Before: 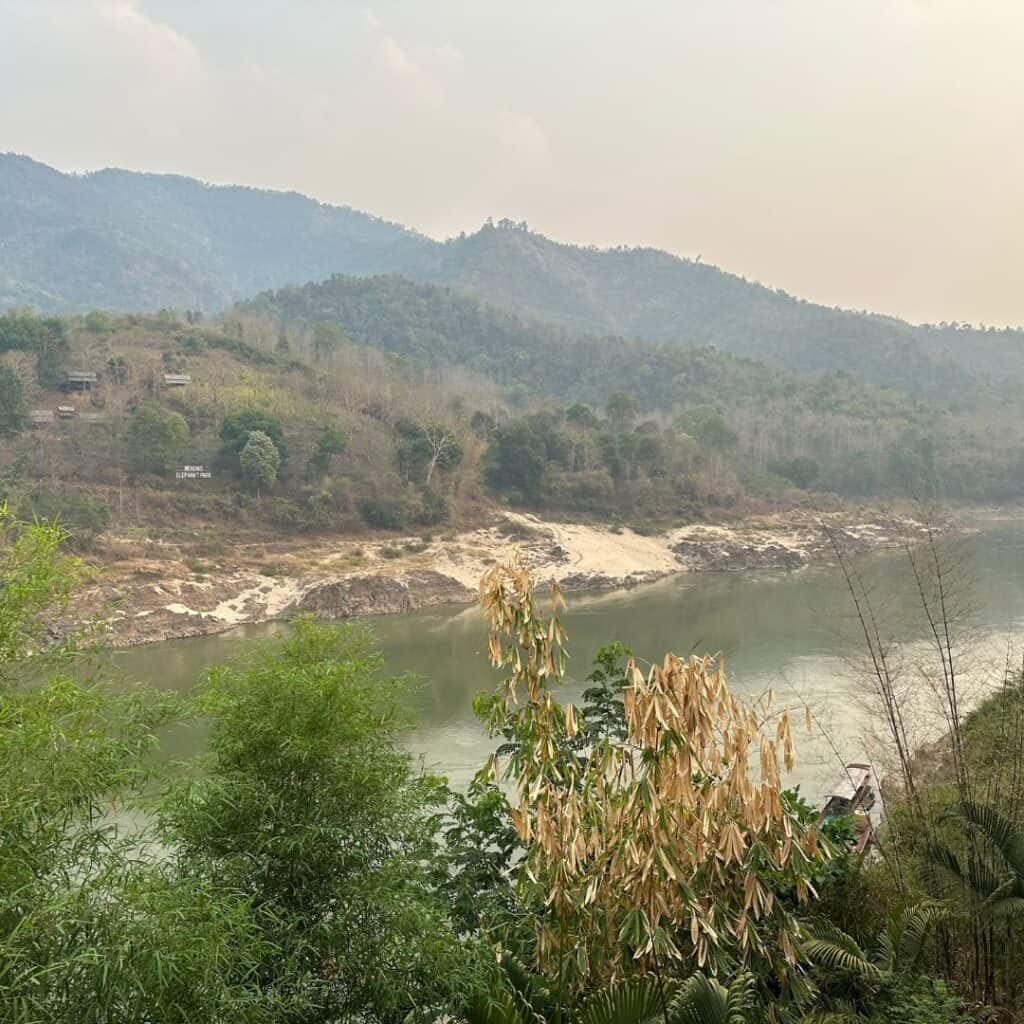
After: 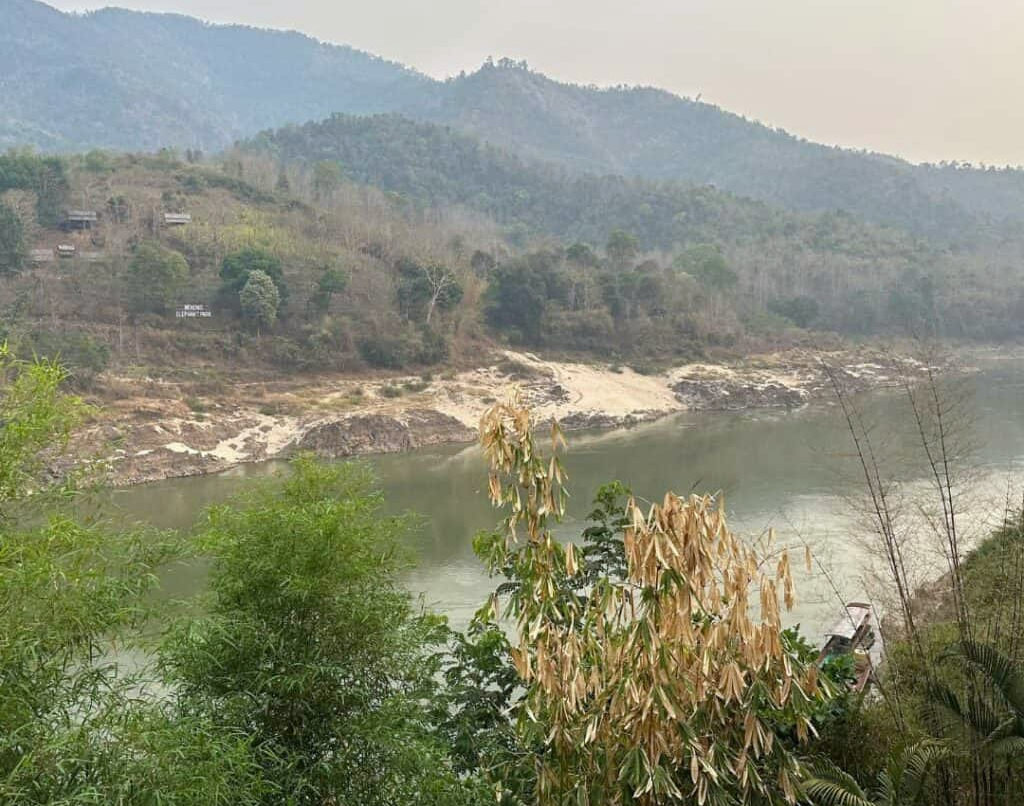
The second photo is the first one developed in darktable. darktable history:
crop and rotate: top 15.774%, bottom 5.506%
white balance: red 0.983, blue 1.036
